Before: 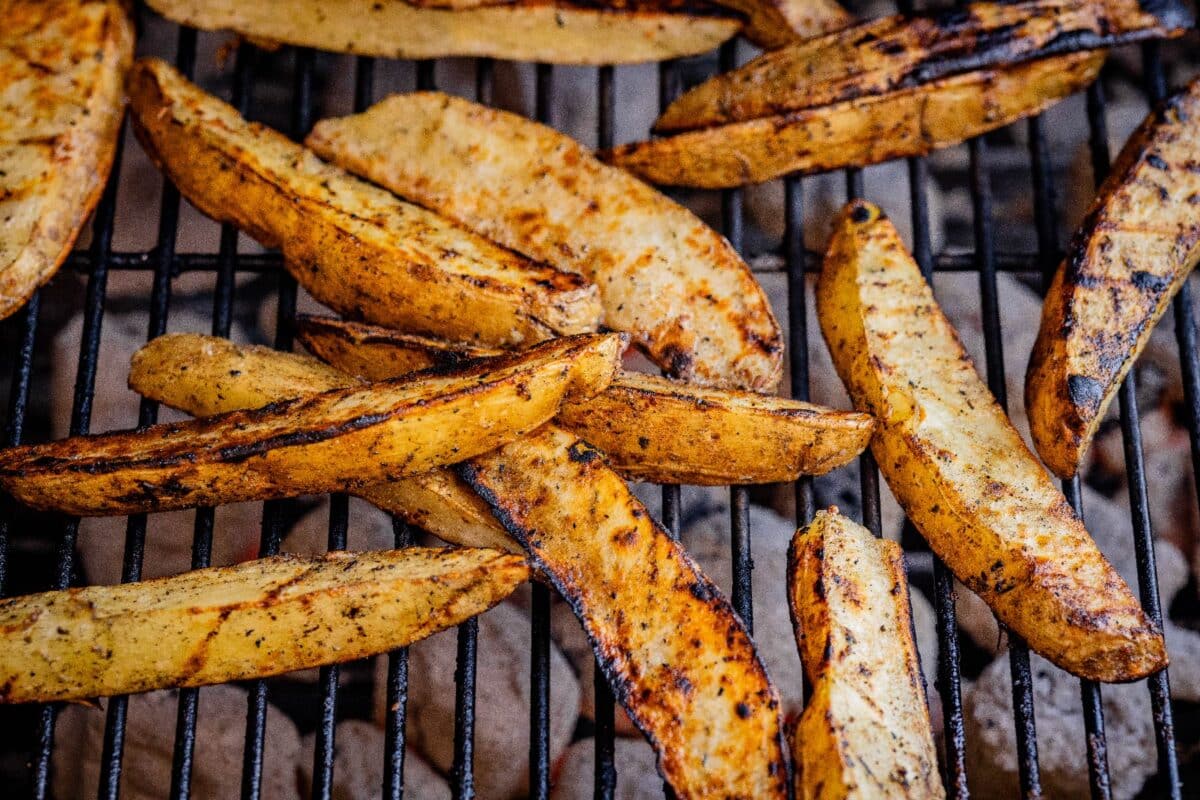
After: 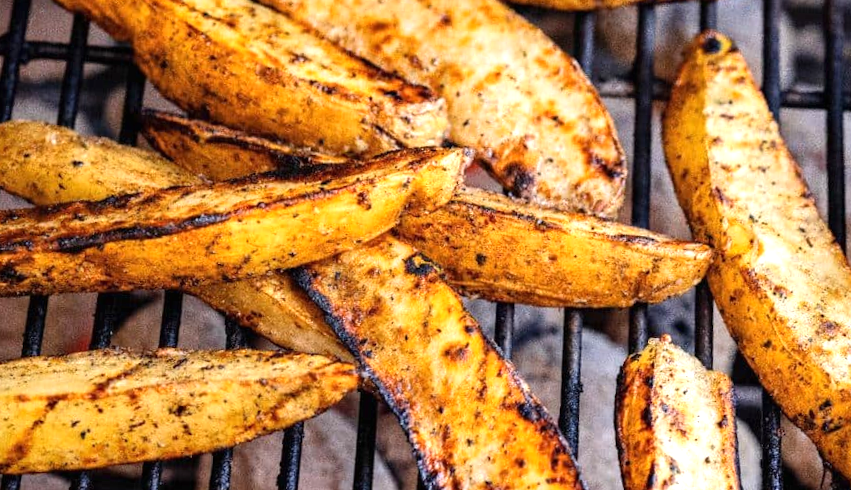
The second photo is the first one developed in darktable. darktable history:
crop and rotate: angle -3.68°, left 9.893%, top 20.862%, right 12.503%, bottom 12.103%
exposure: black level correction 0, exposure 0.698 EV, compensate highlight preservation false
